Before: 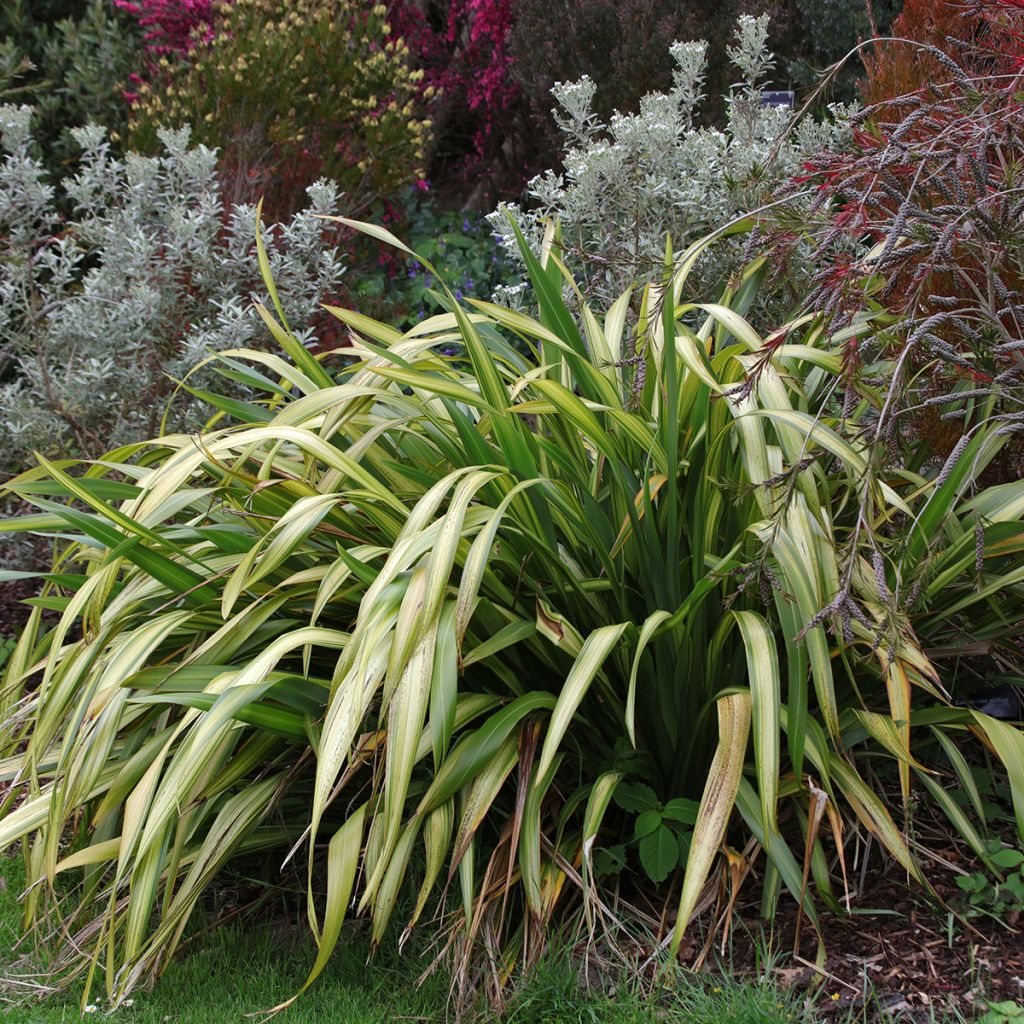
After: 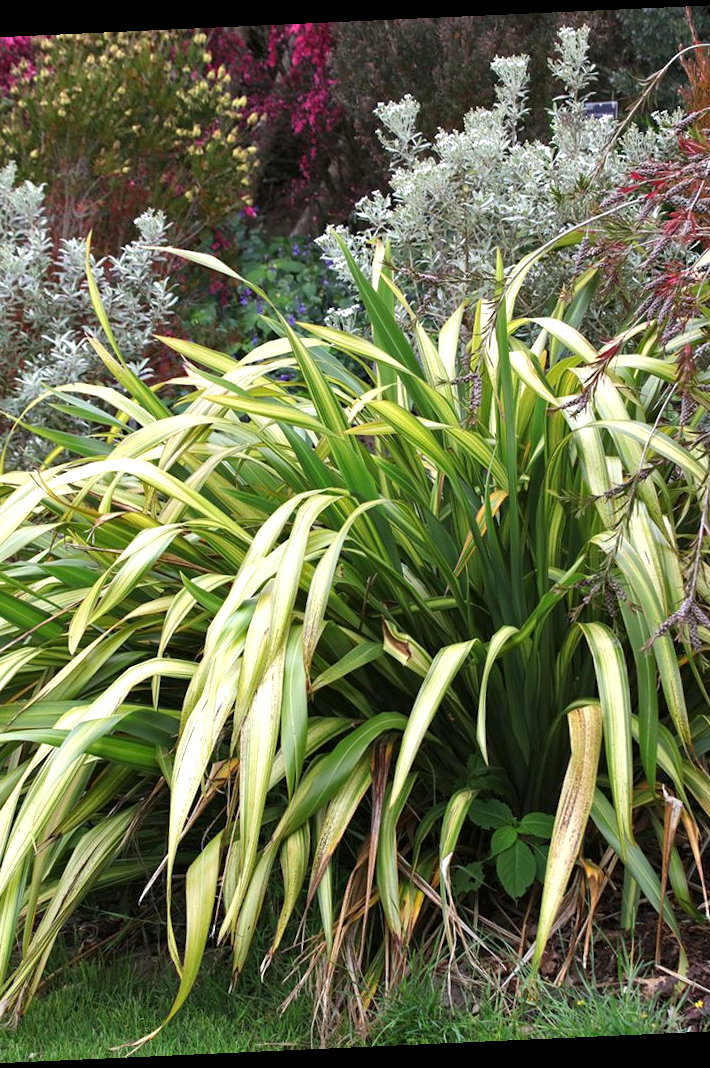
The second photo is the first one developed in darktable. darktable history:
contrast equalizer: octaves 7, y [[0.5, 0.502, 0.506, 0.511, 0.52, 0.537], [0.5 ×6], [0.505, 0.509, 0.518, 0.534, 0.553, 0.561], [0 ×6], [0 ×6]]
crop: left 16.899%, right 16.556%
rotate and perspective: rotation -2.56°, automatic cropping off
exposure: black level correction 0, exposure 0.7 EV, compensate exposure bias true, compensate highlight preservation false
